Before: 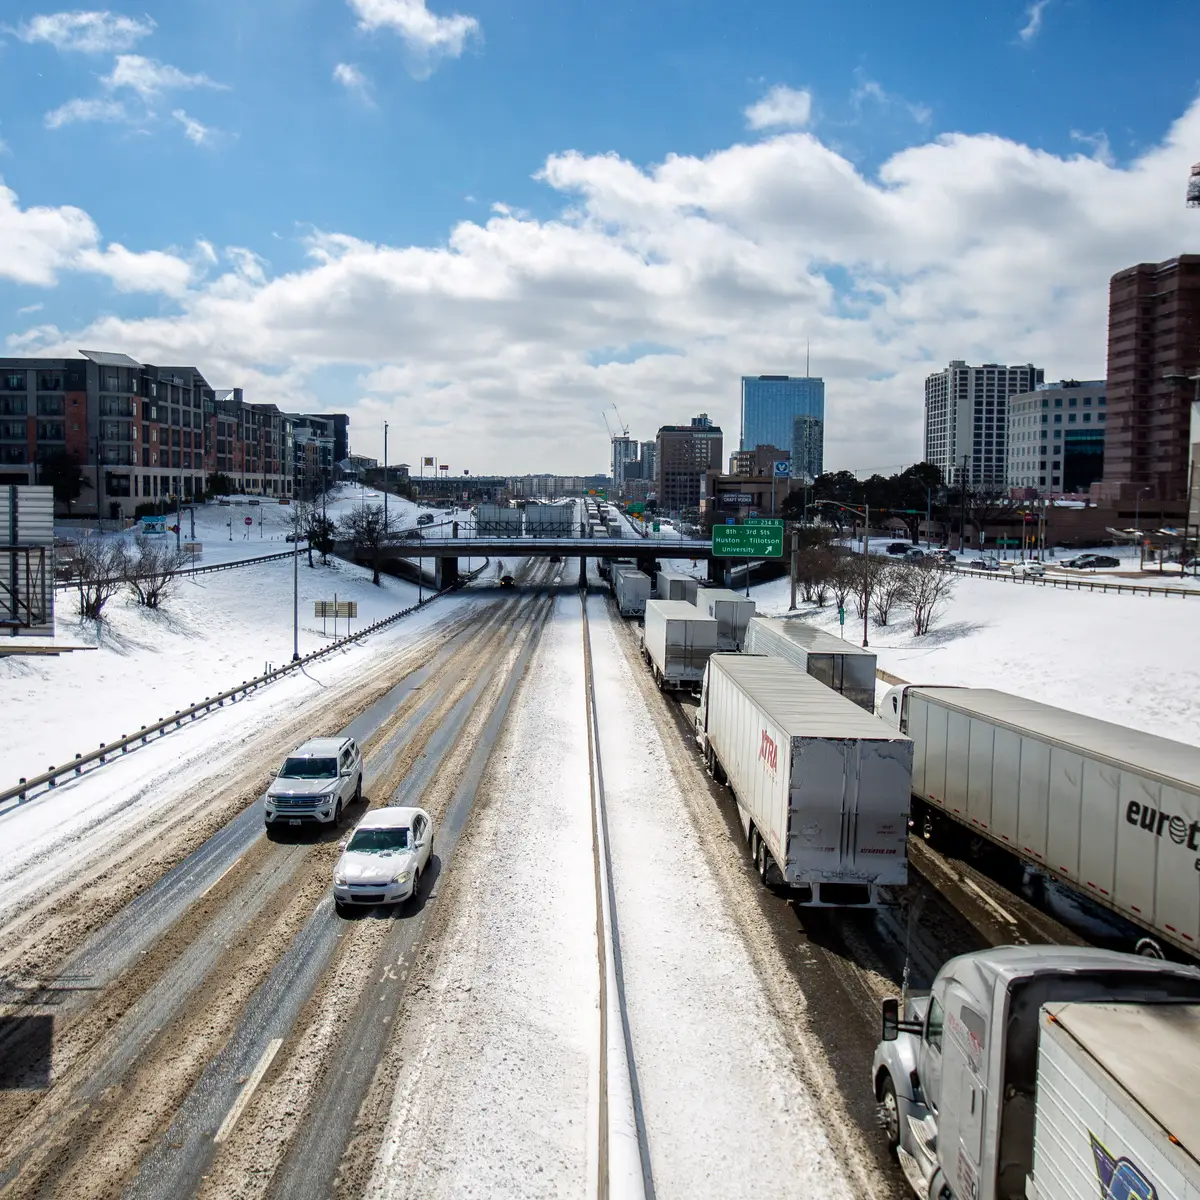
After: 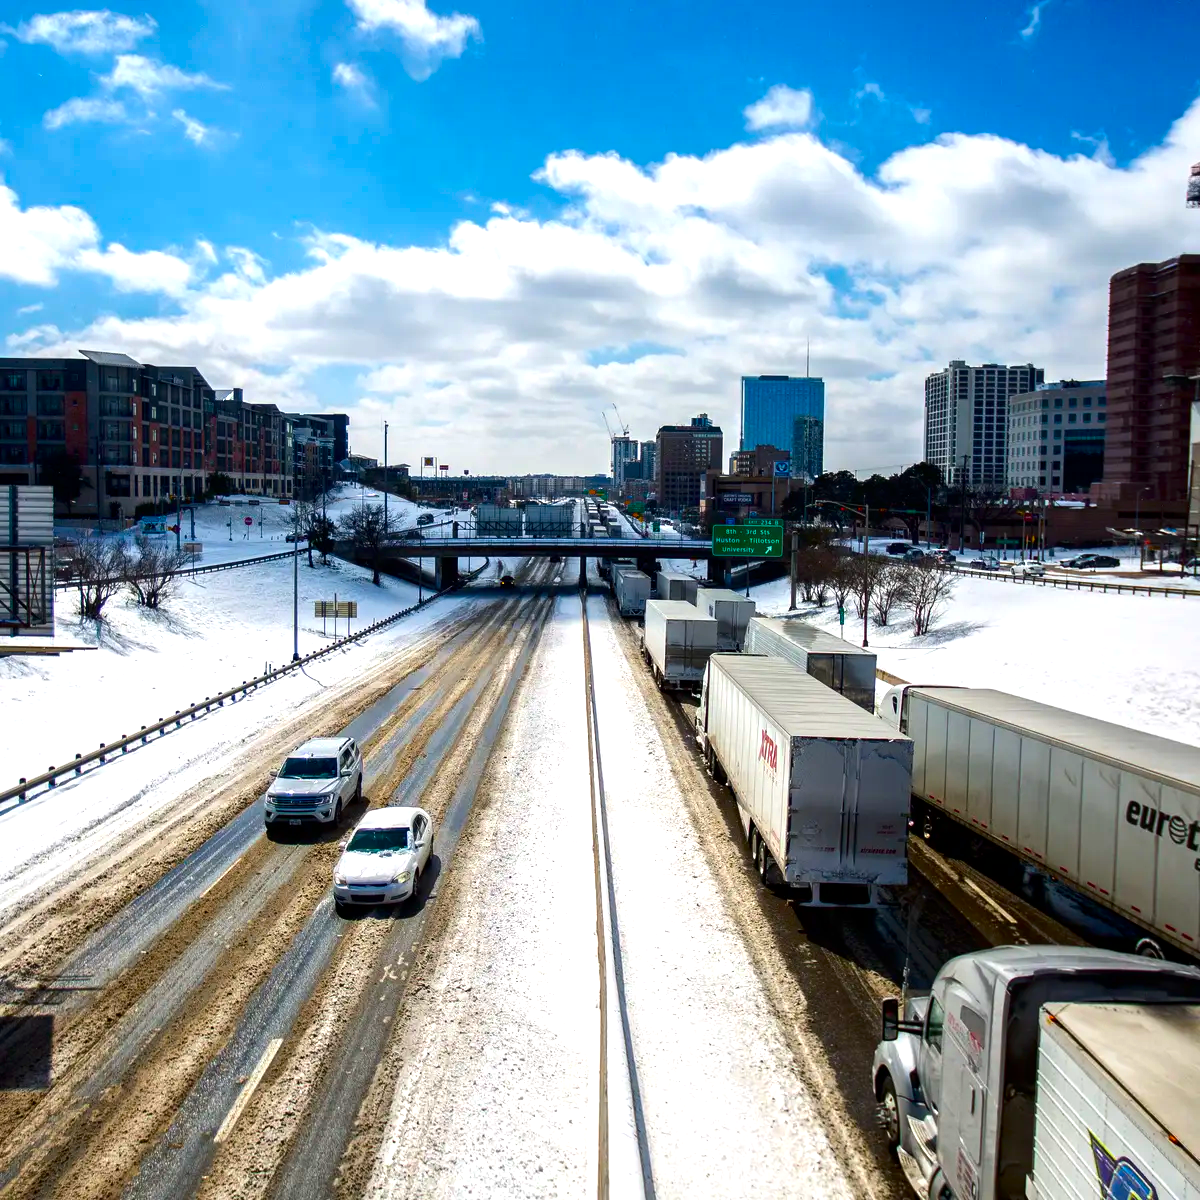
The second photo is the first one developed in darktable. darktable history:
color balance rgb: perceptual saturation grading › global saturation 36%, perceptual brilliance grading › global brilliance 10%, global vibrance 20%
contrast brightness saturation: contrast 0.07, brightness -0.14, saturation 0.11
